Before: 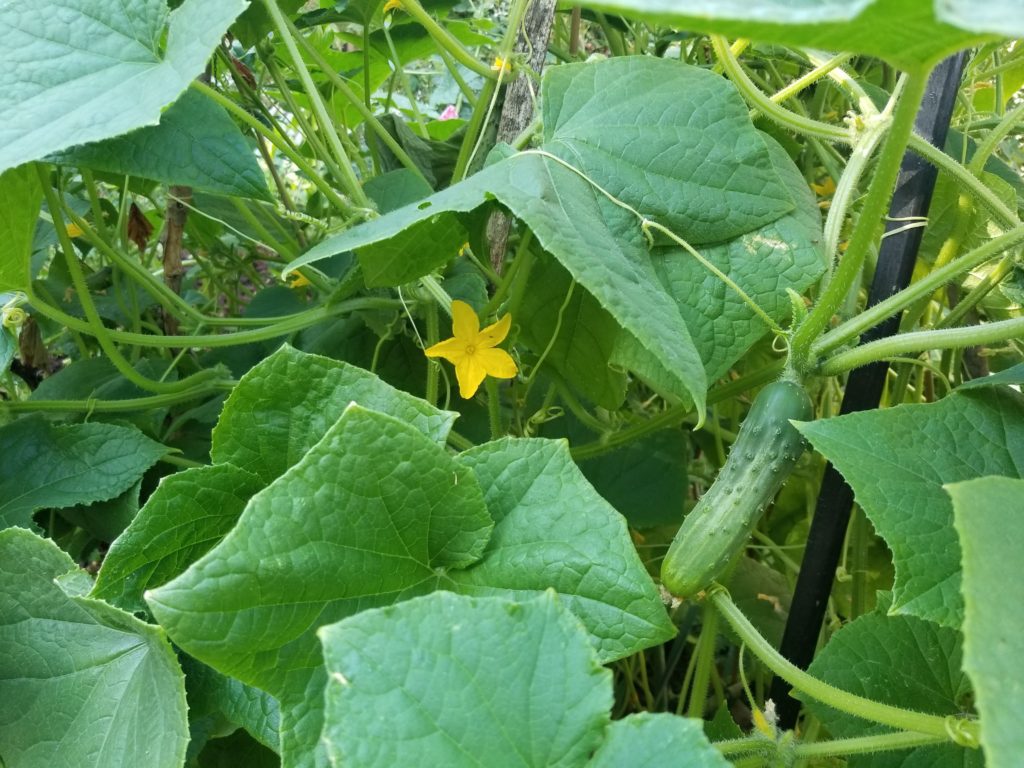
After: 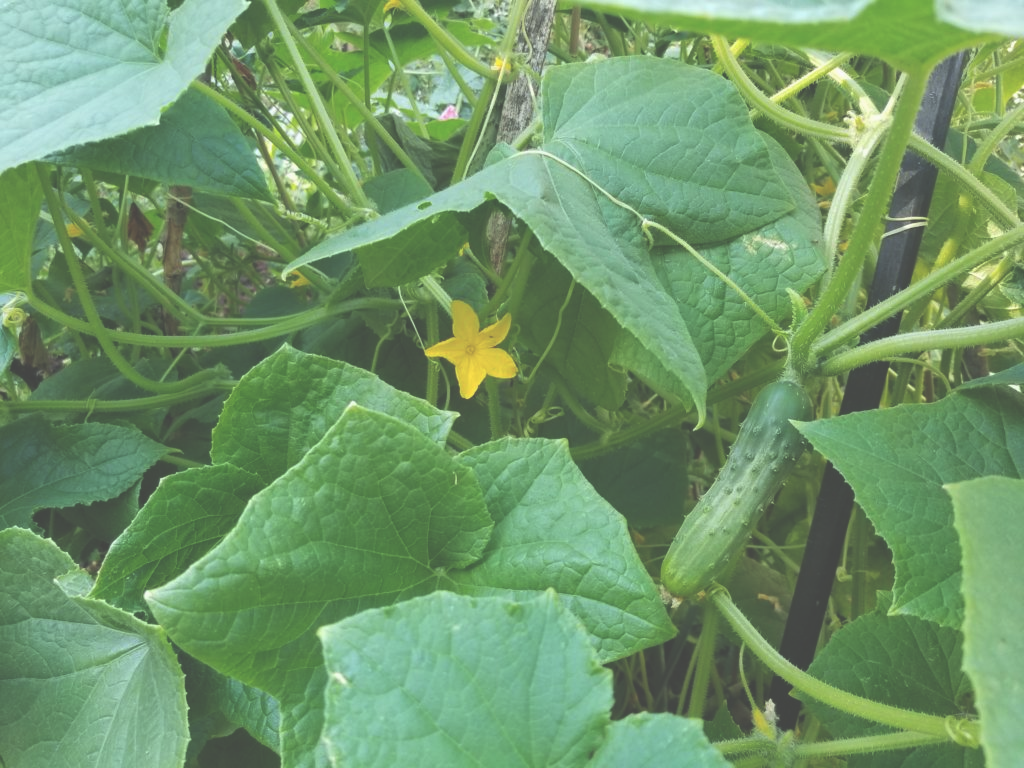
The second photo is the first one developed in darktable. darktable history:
exposure: black level correction -0.06, exposure -0.05 EV, compensate highlight preservation false
